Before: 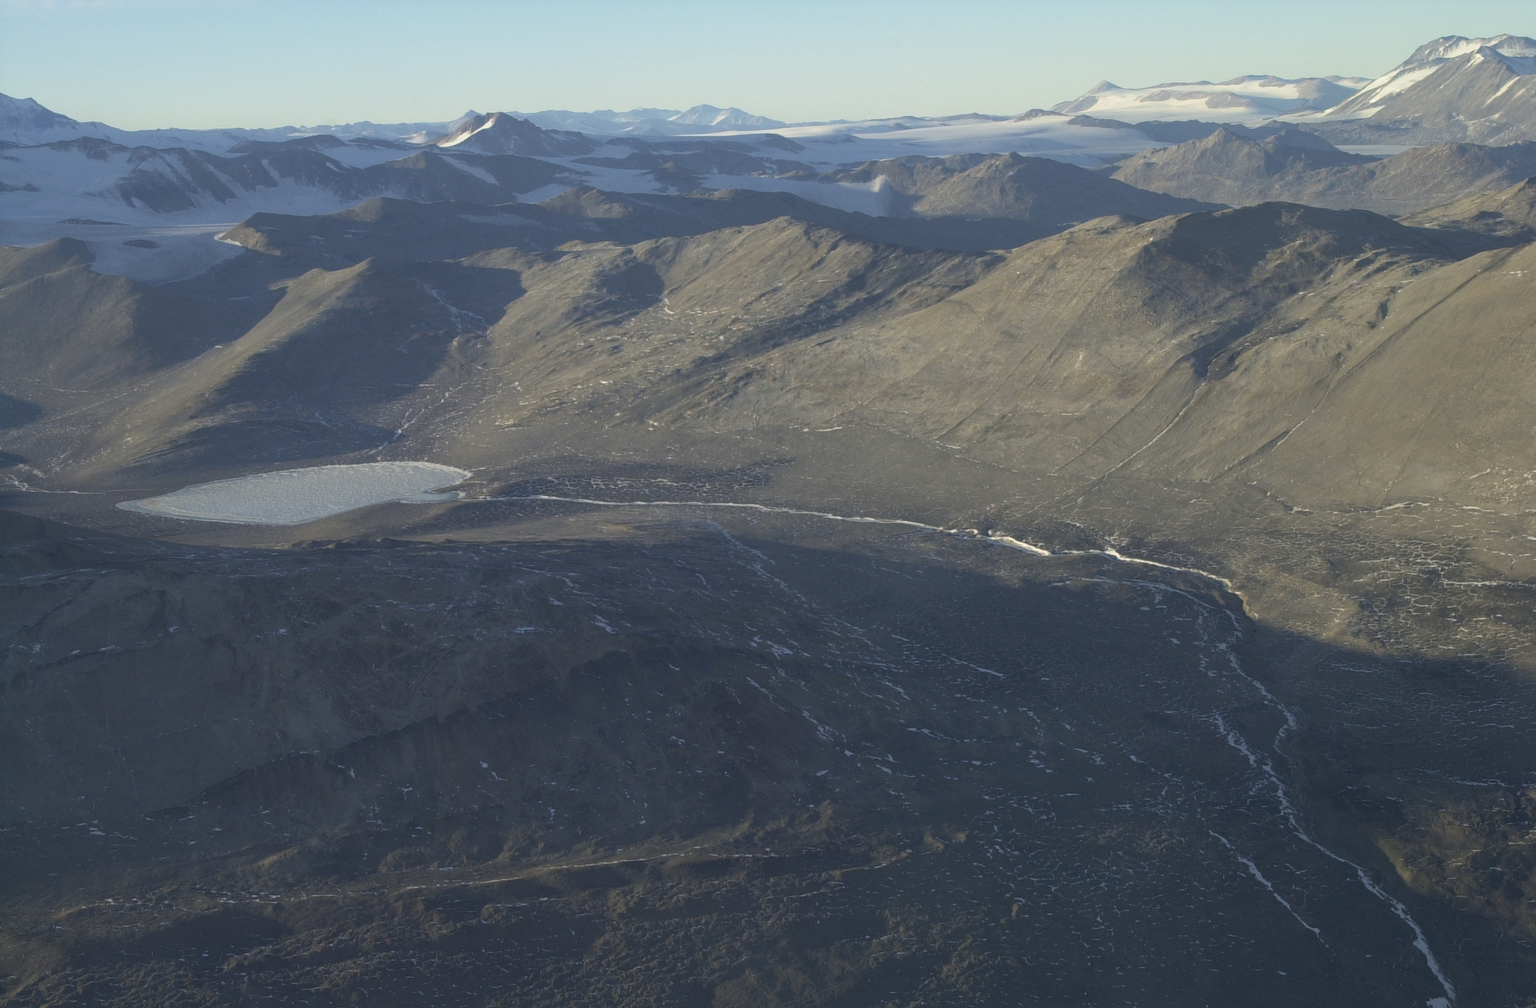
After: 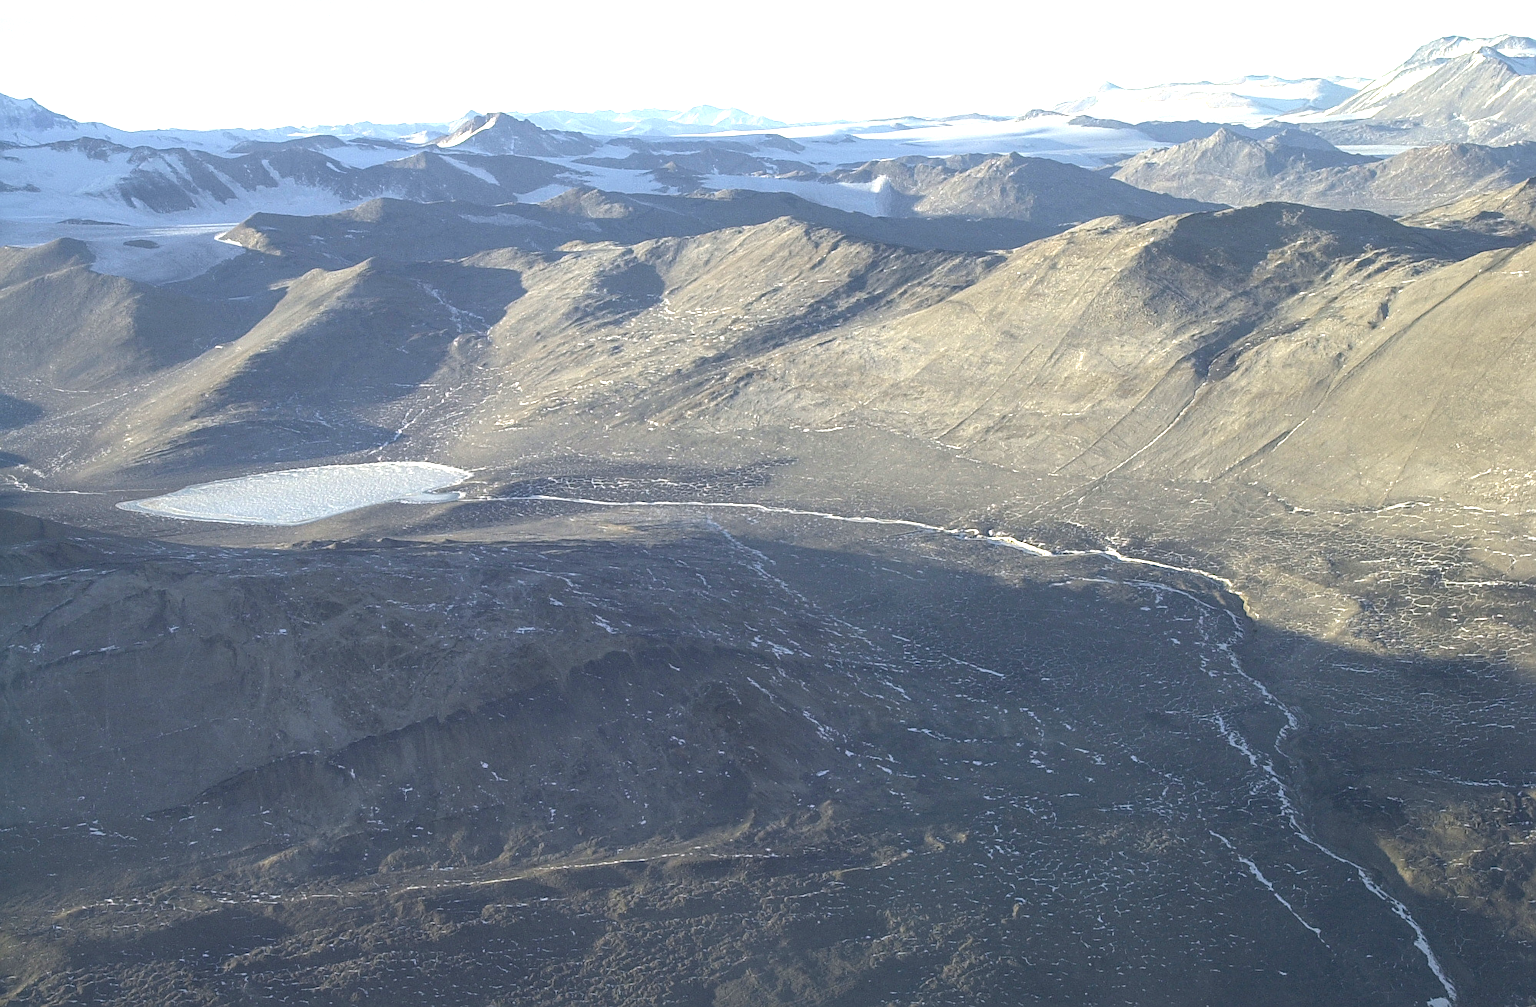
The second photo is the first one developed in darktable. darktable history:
contrast brightness saturation: contrast -0.021, brightness -0.009, saturation 0.028
sharpen: on, module defaults
tone equalizer: -8 EV -0.452 EV, -7 EV -0.404 EV, -6 EV -0.336 EV, -5 EV -0.227 EV, -3 EV 0.219 EV, -2 EV 0.304 EV, -1 EV 0.377 EV, +0 EV 0.4 EV
local contrast: detail 130%
exposure: exposure 0.515 EV, compensate exposure bias true, compensate highlight preservation false
